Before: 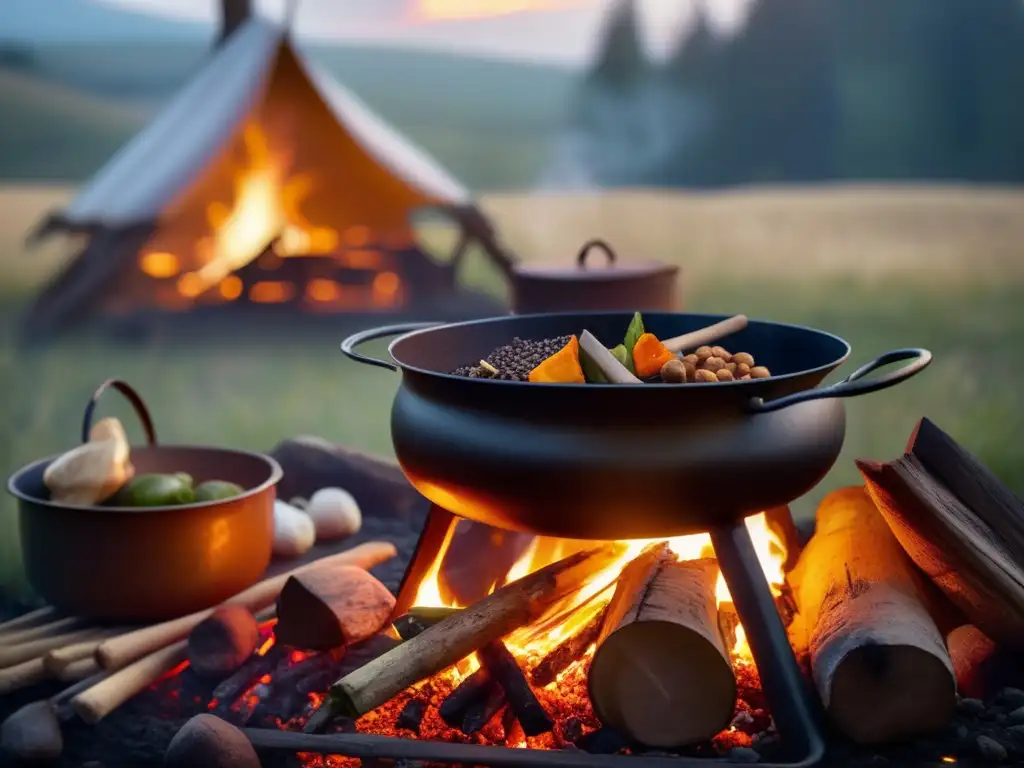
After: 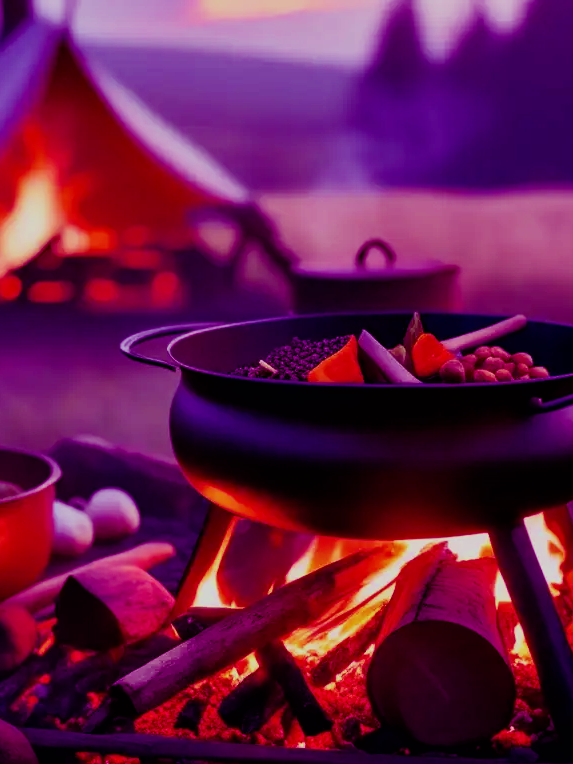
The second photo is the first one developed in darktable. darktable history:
crop: left 21.674%, right 22.086%
color balance: mode lift, gamma, gain (sRGB), lift [1, 1, 0.101, 1]
filmic rgb: black relative exposure -7.65 EV, white relative exposure 4.56 EV, hardness 3.61, color science v6 (2022)
